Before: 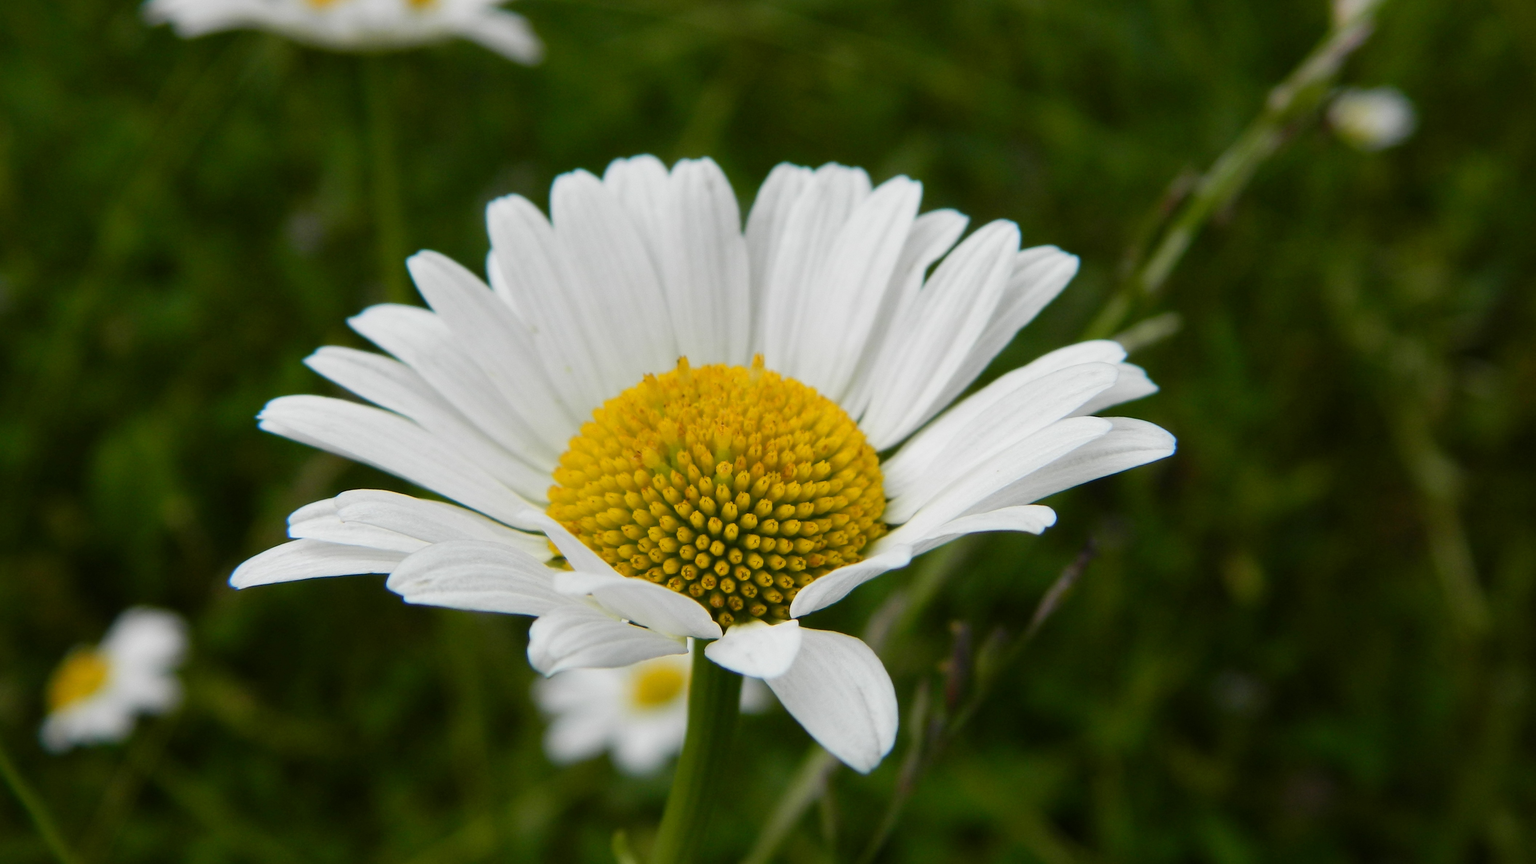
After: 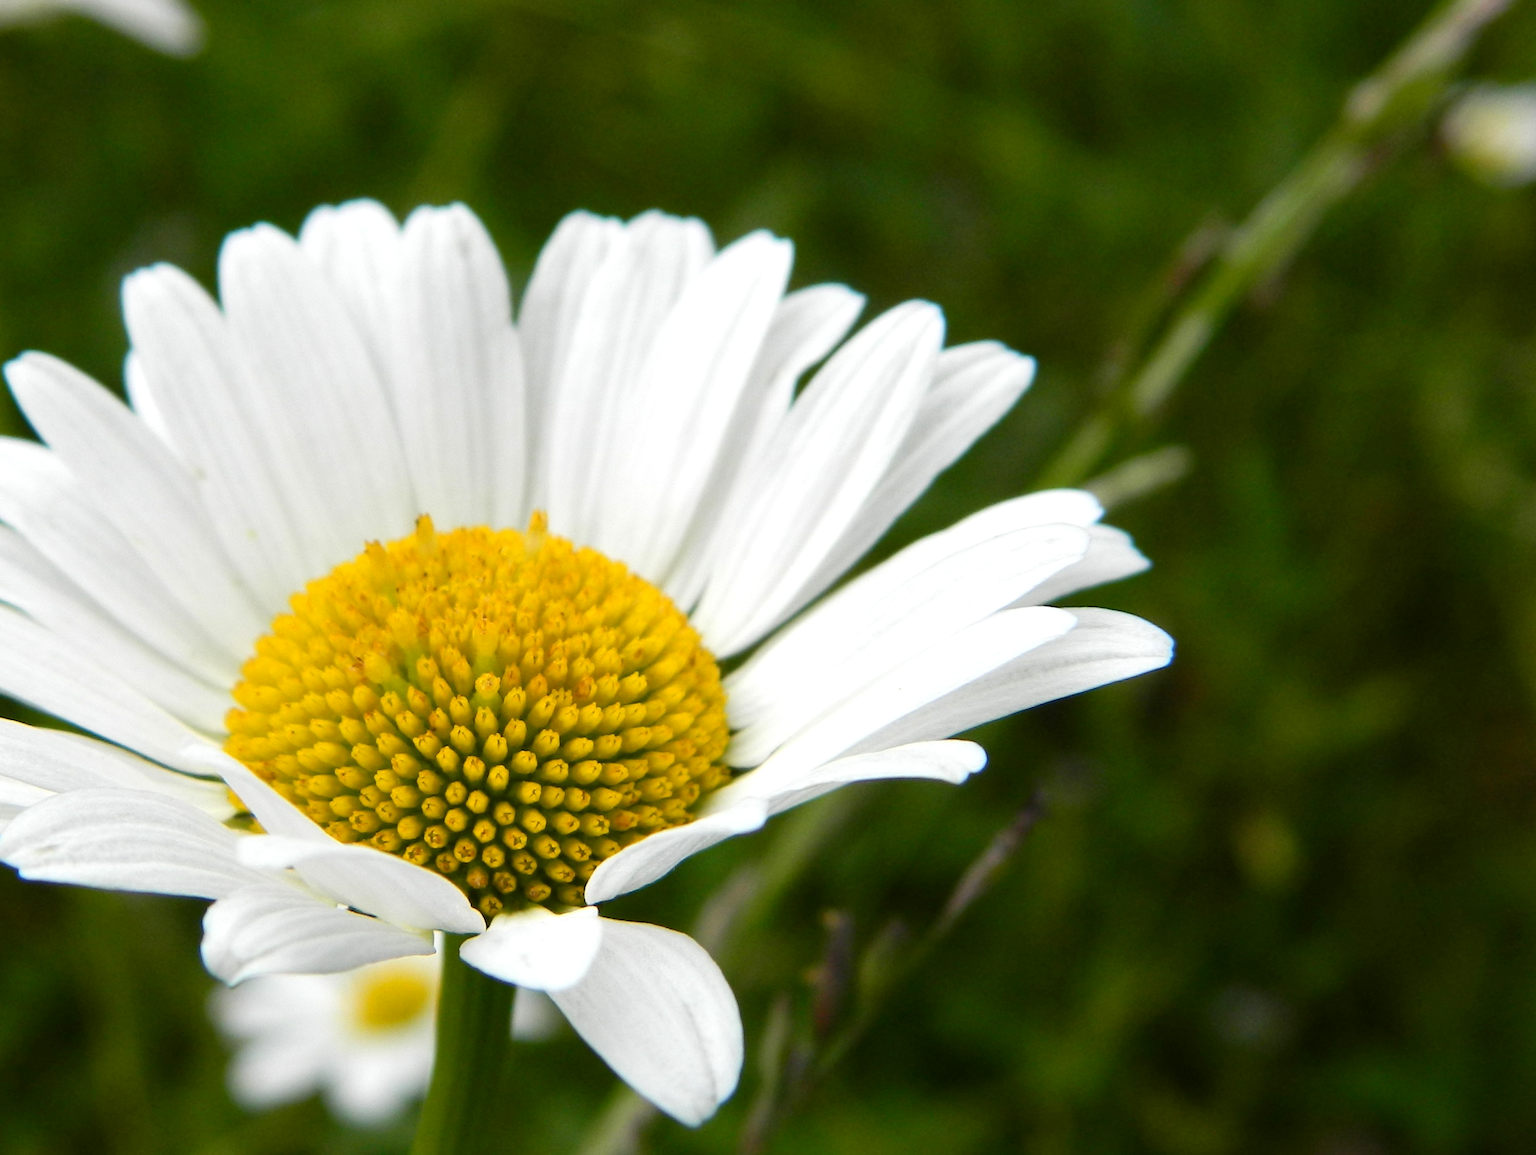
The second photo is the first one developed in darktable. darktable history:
crop and rotate: left 24.034%, top 2.838%, right 6.406%, bottom 6.299%
exposure: black level correction 0.001, exposure 0.5 EV, compensate exposure bias true, compensate highlight preservation false
rotate and perspective: rotation 0.074°, lens shift (vertical) 0.096, lens shift (horizontal) -0.041, crop left 0.043, crop right 0.952, crop top 0.024, crop bottom 0.979
